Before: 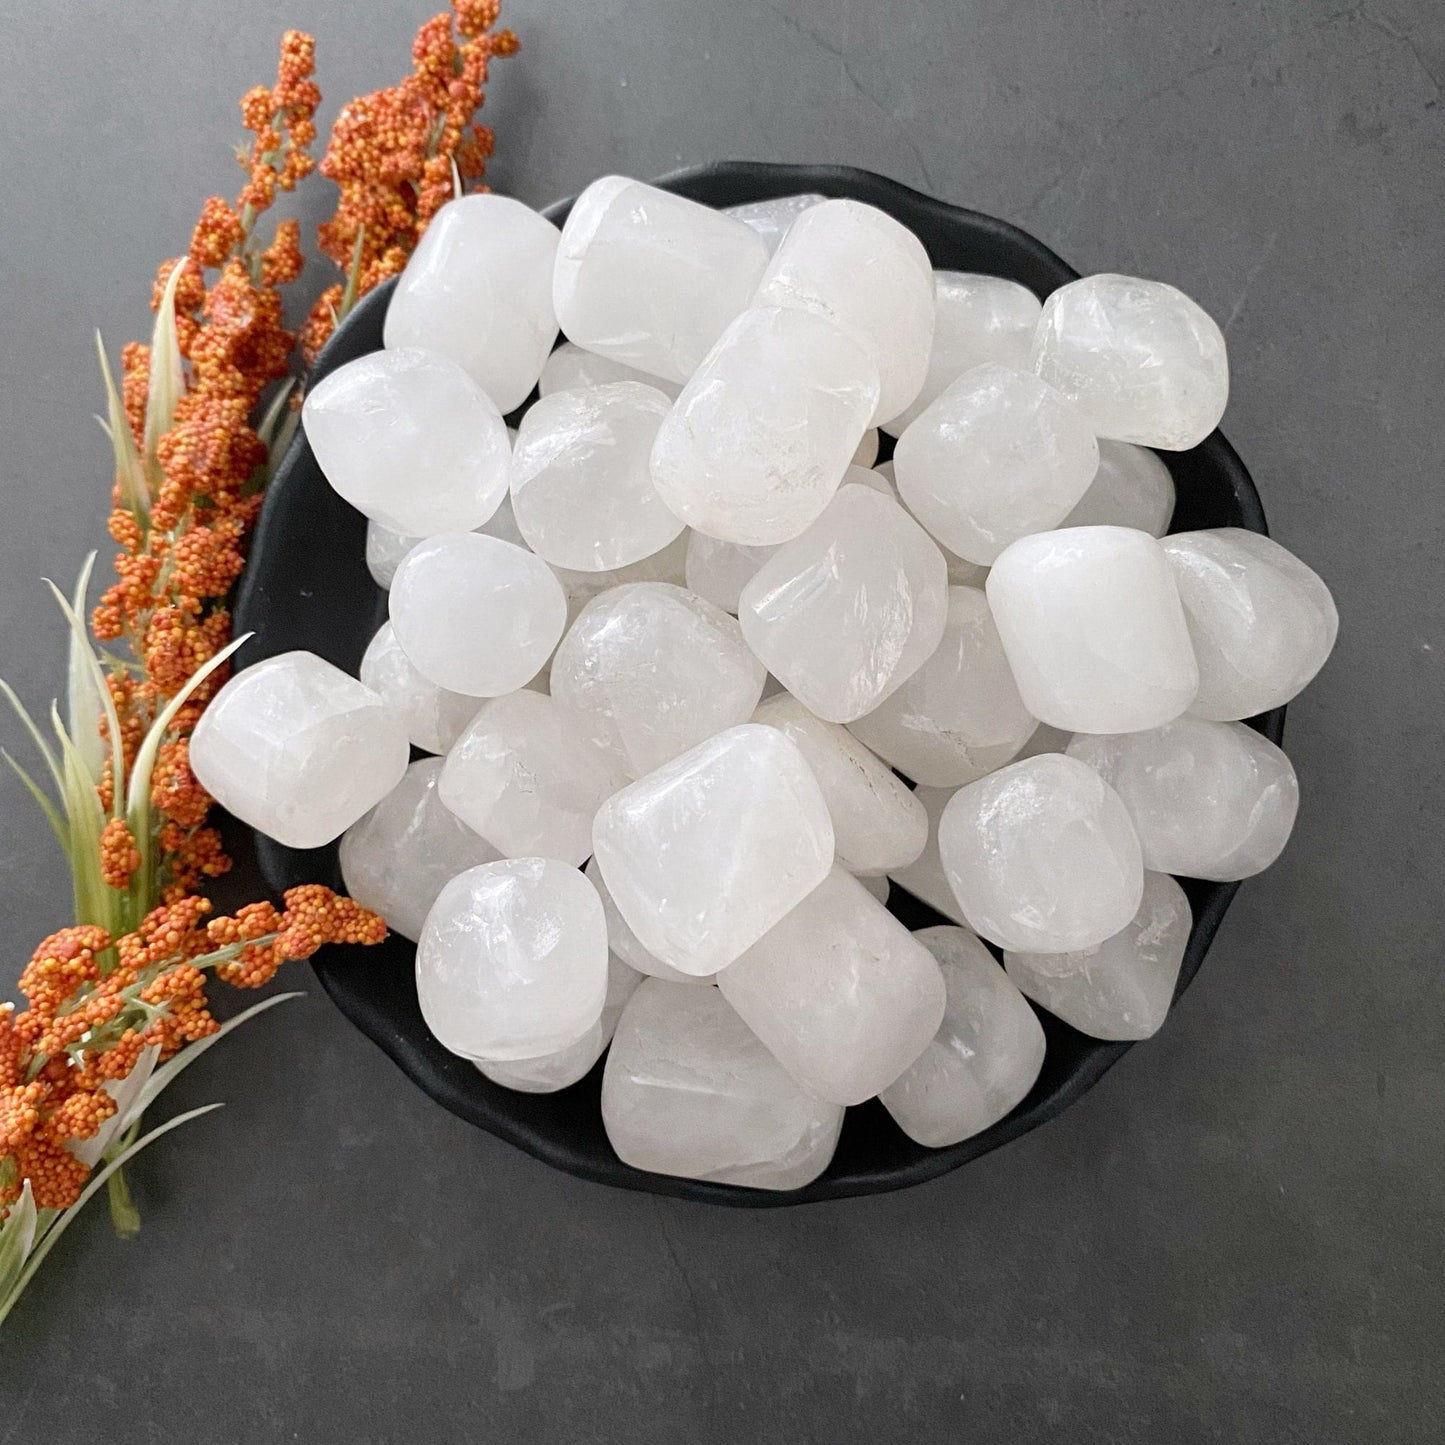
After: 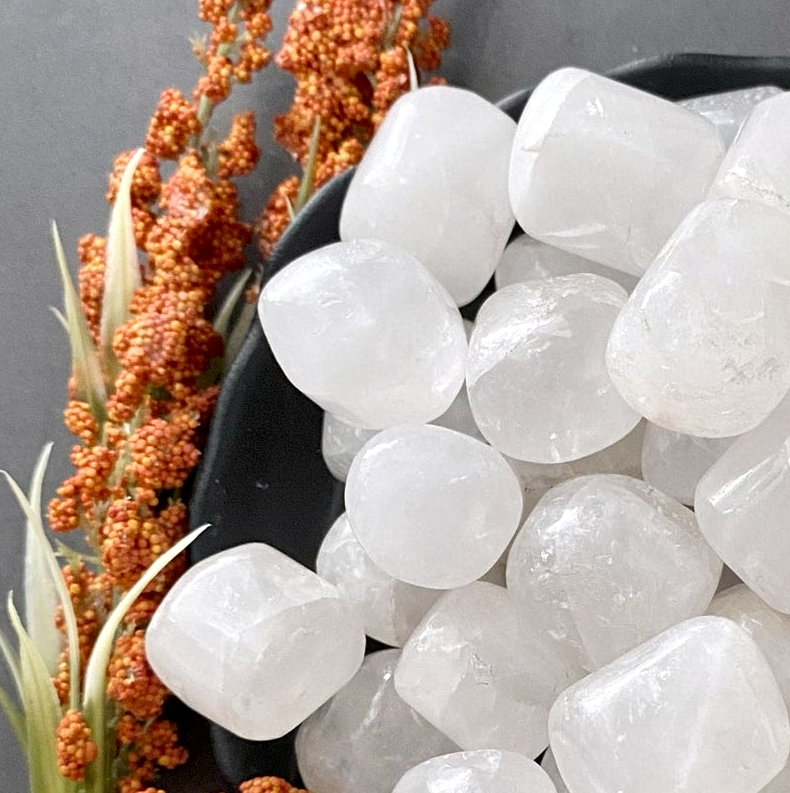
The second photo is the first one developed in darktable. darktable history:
local contrast: mode bilateral grid, contrast 50, coarseness 50, detail 150%, midtone range 0.2
tone equalizer: on, module defaults
crop and rotate: left 3.047%, top 7.509%, right 42.236%, bottom 37.598%
